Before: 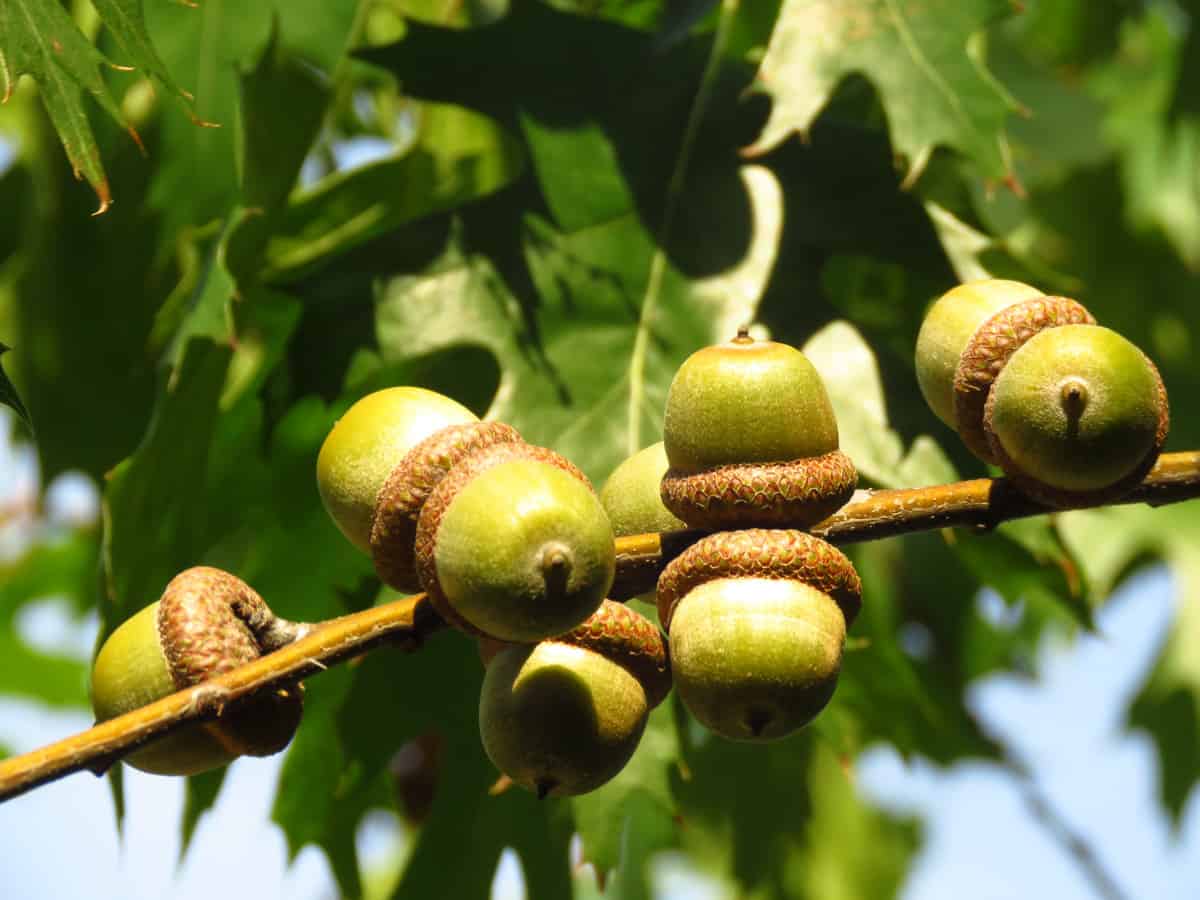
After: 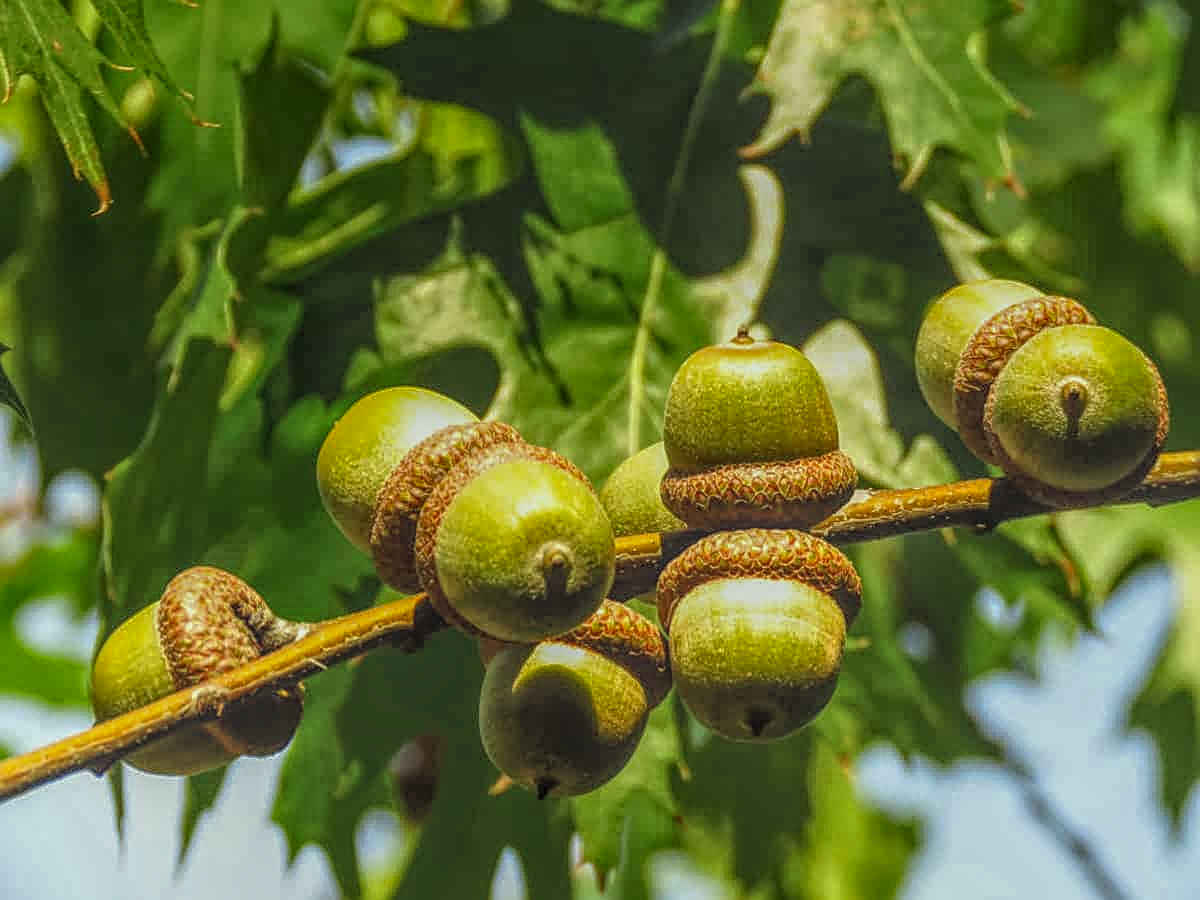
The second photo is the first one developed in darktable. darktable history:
sharpen: on, module defaults
local contrast: highlights 20%, shadows 25%, detail 201%, midtone range 0.2
color correction: highlights a* -4.71, highlights b* 5.04, saturation 0.974
